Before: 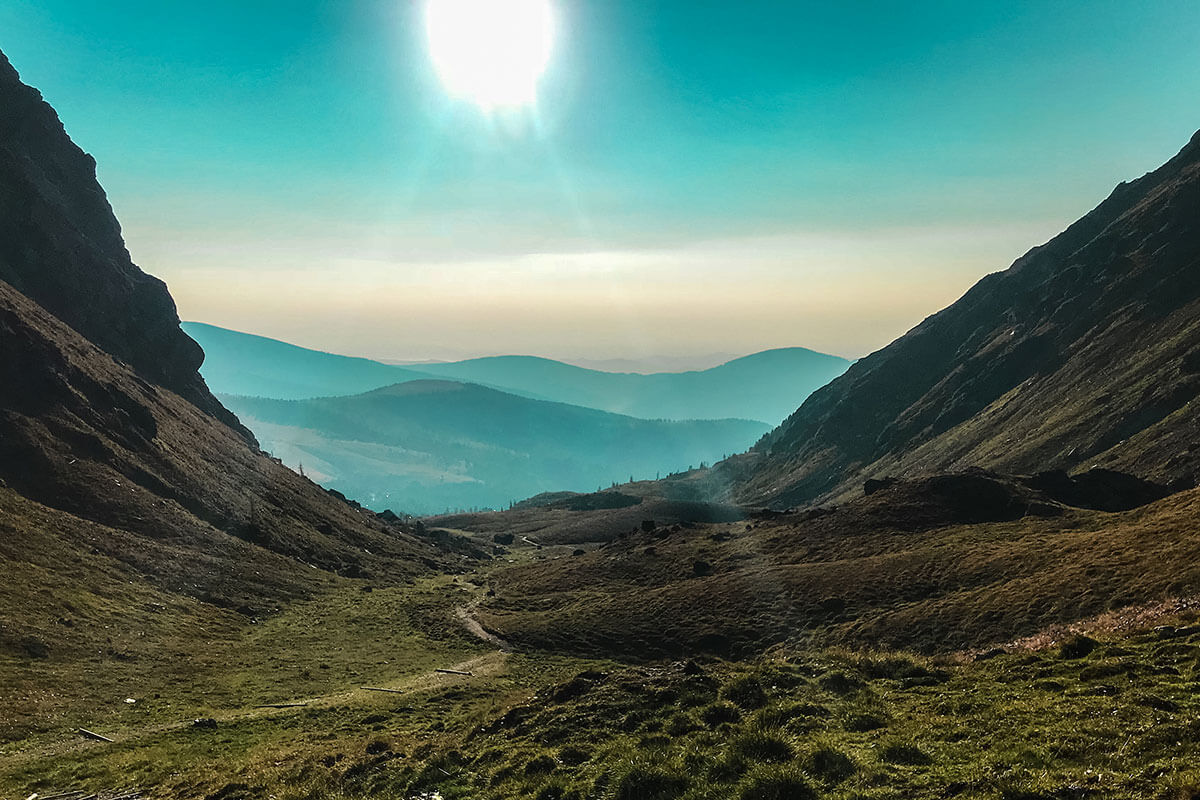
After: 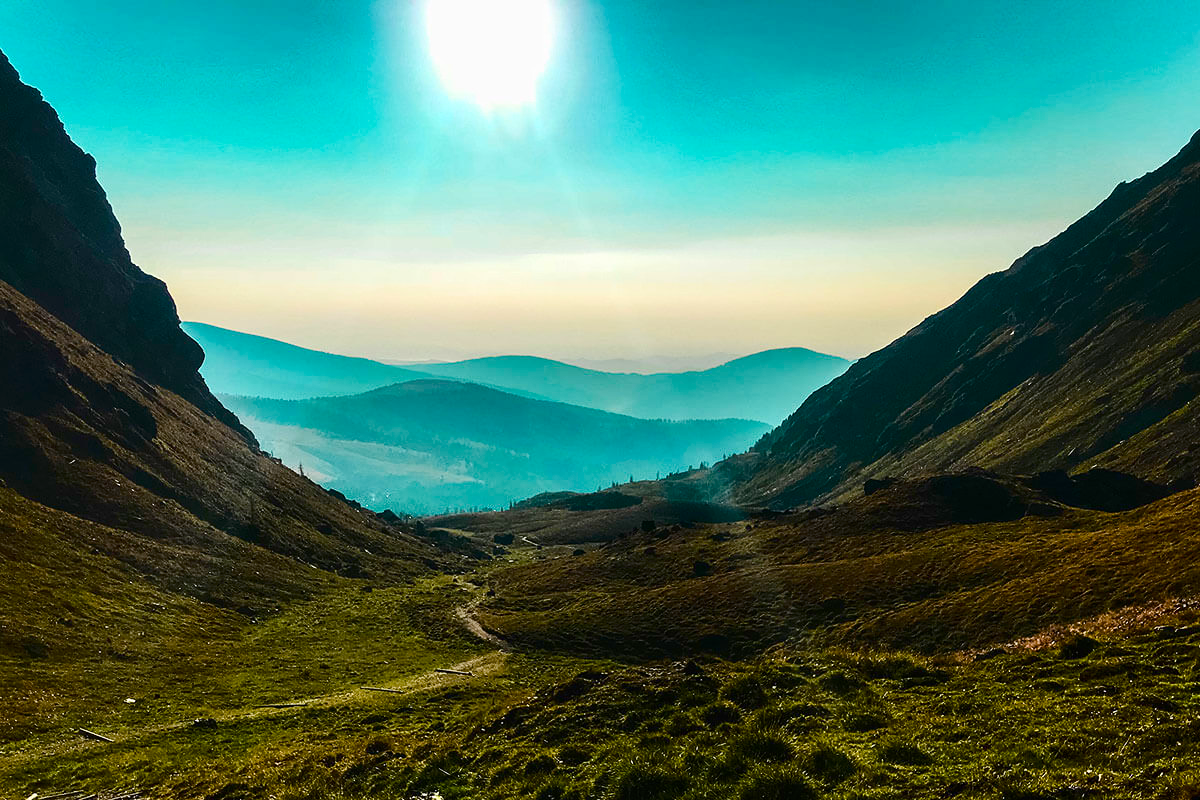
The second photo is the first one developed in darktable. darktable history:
contrast brightness saturation: contrast 0.22
color balance rgb: perceptual saturation grading › global saturation 20%, perceptual saturation grading › highlights -25%, perceptual saturation grading › shadows 50.52%, global vibrance 40.24%
